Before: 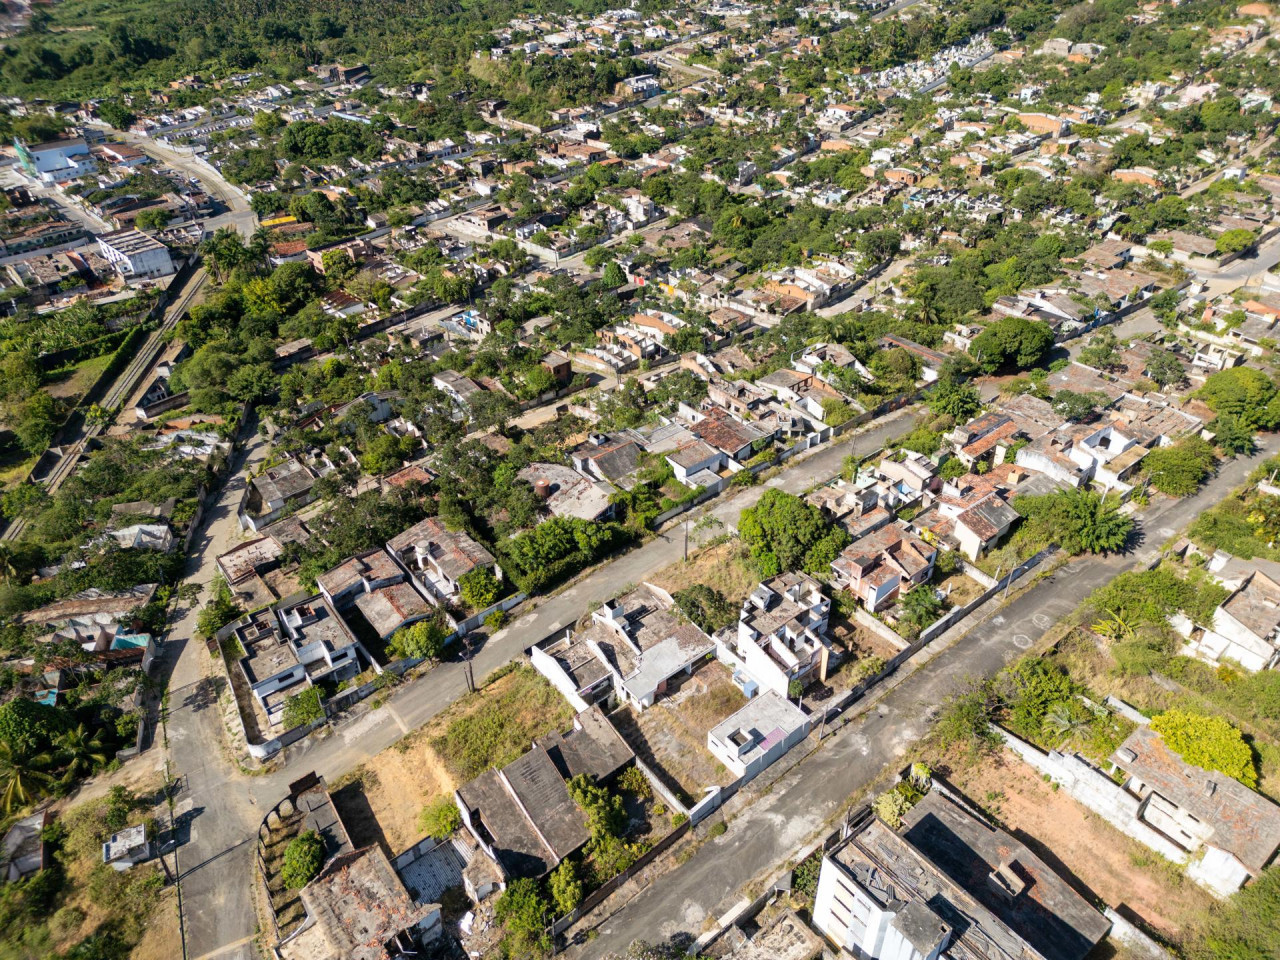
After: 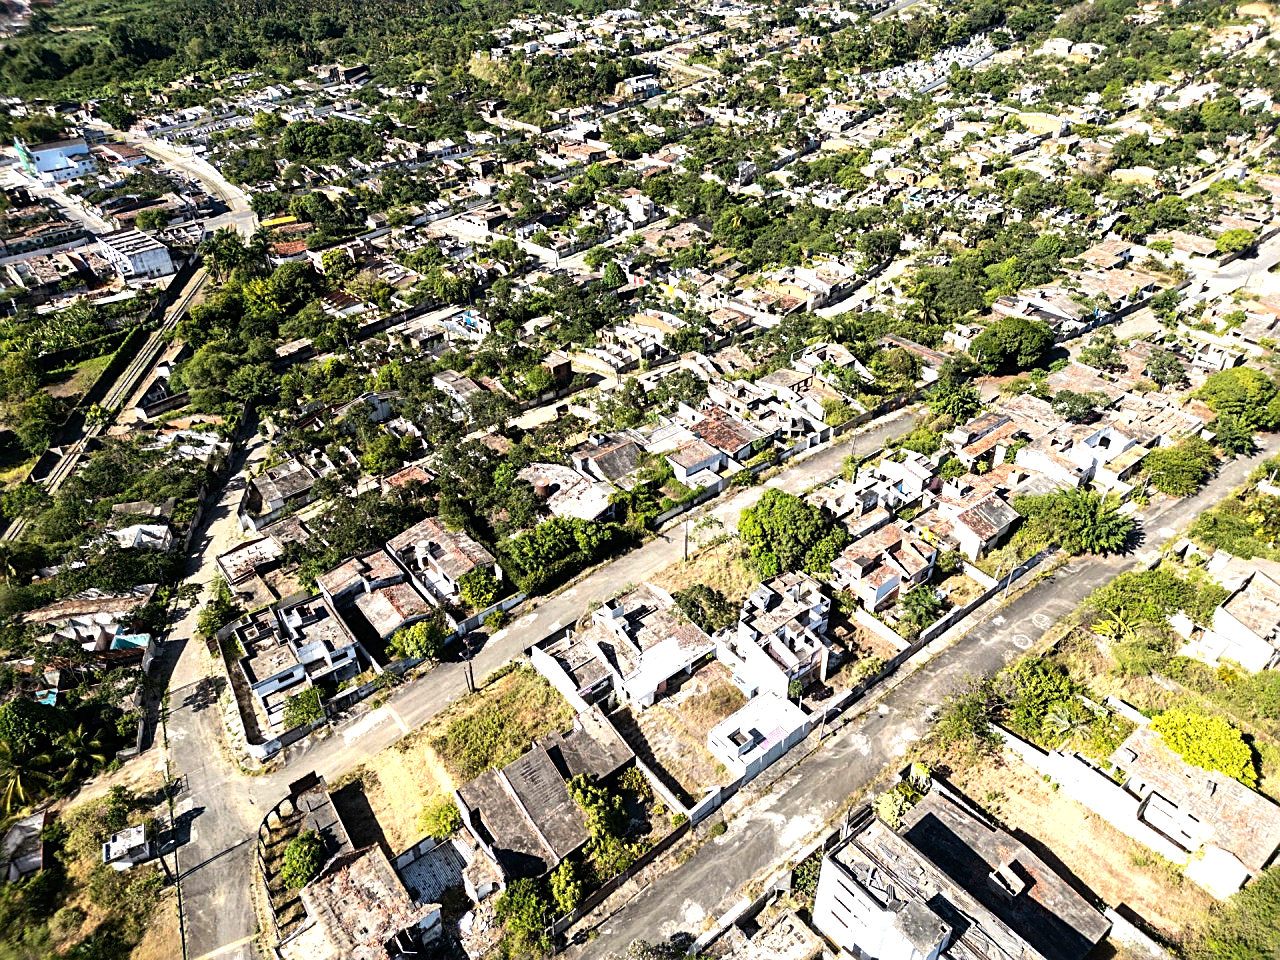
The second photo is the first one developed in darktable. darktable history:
sharpen: on, module defaults
tone equalizer: -8 EV -1.06 EV, -7 EV -1.04 EV, -6 EV -0.872 EV, -5 EV -0.544 EV, -3 EV 0.565 EV, -2 EV 0.847 EV, -1 EV 1 EV, +0 EV 1.06 EV, edges refinement/feathering 500, mask exposure compensation -1.57 EV, preserve details no
